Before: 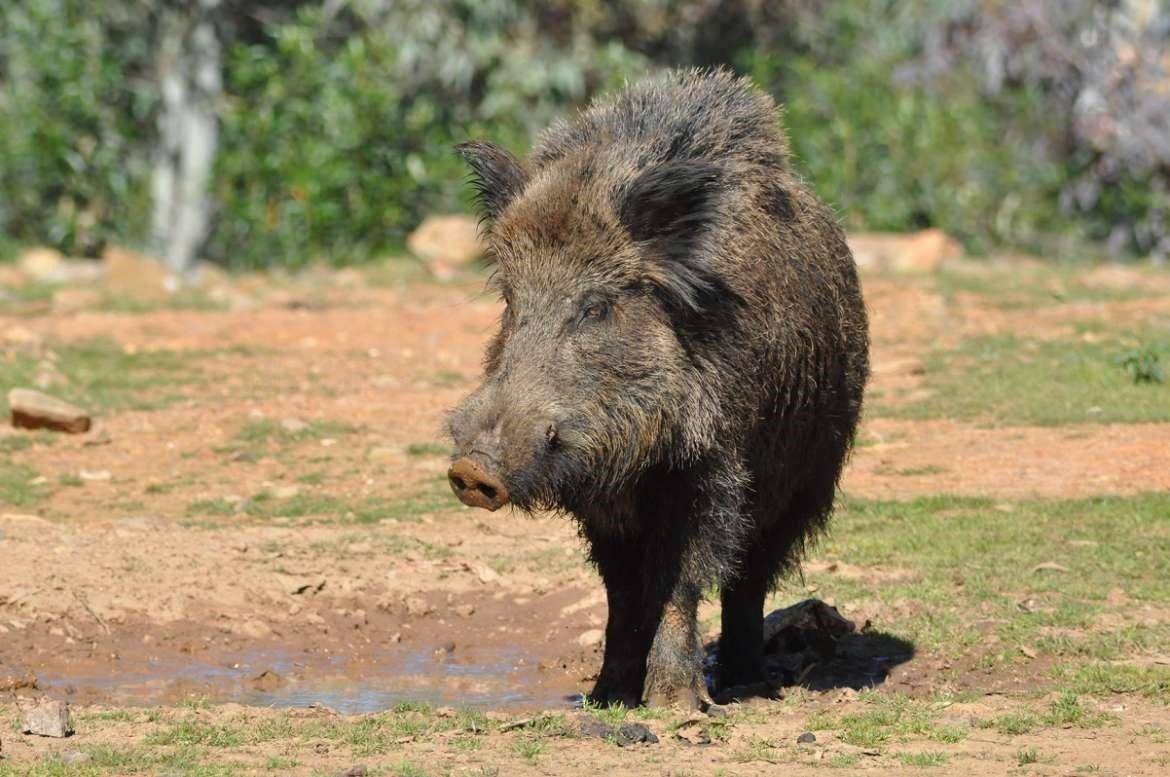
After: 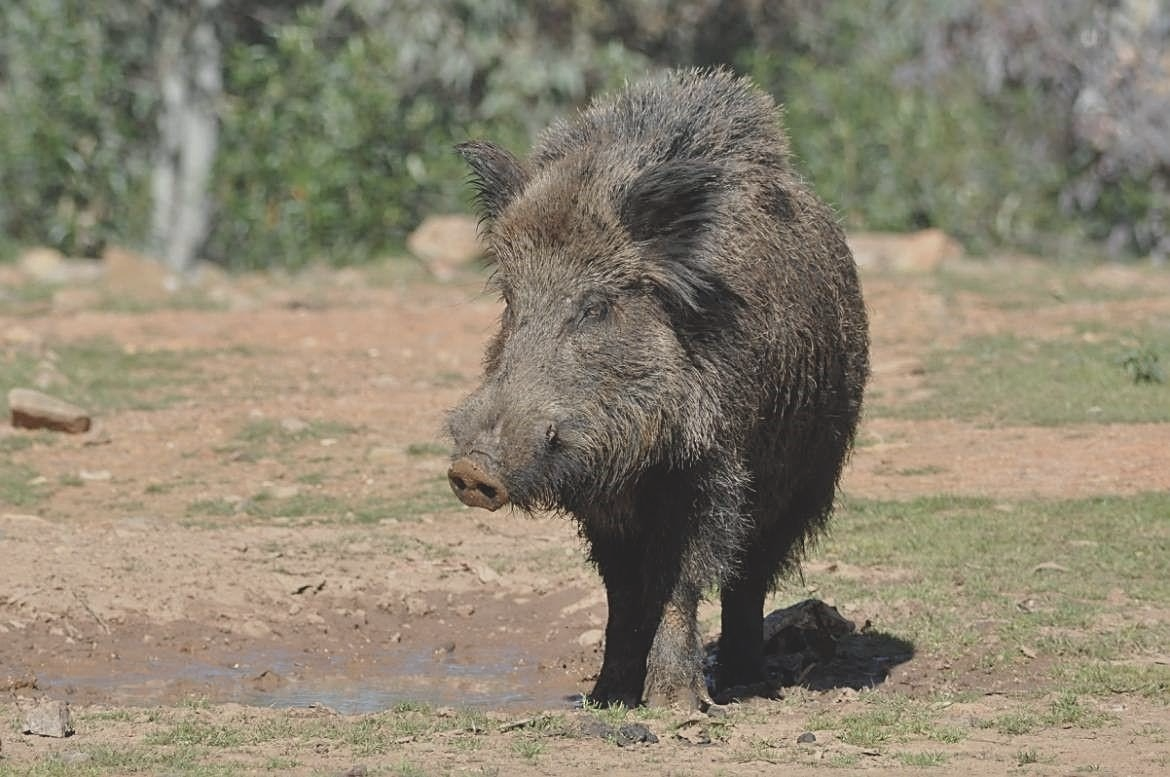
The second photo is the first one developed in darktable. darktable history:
contrast brightness saturation: contrast -0.252, saturation -0.427
sharpen: on, module defaults
